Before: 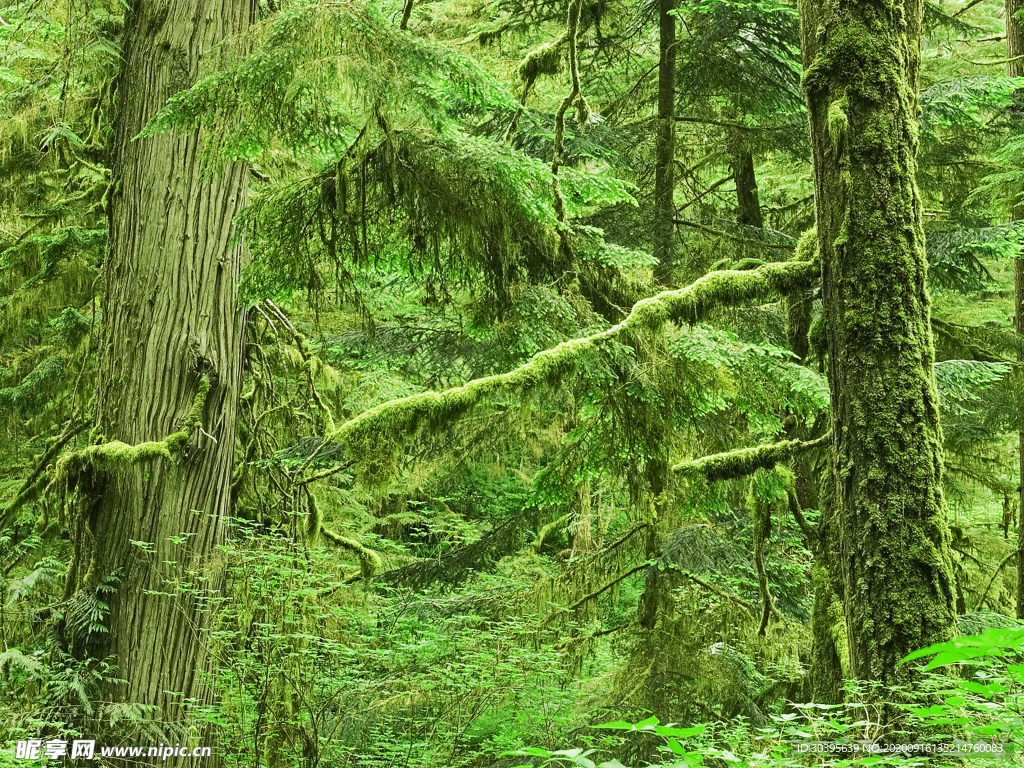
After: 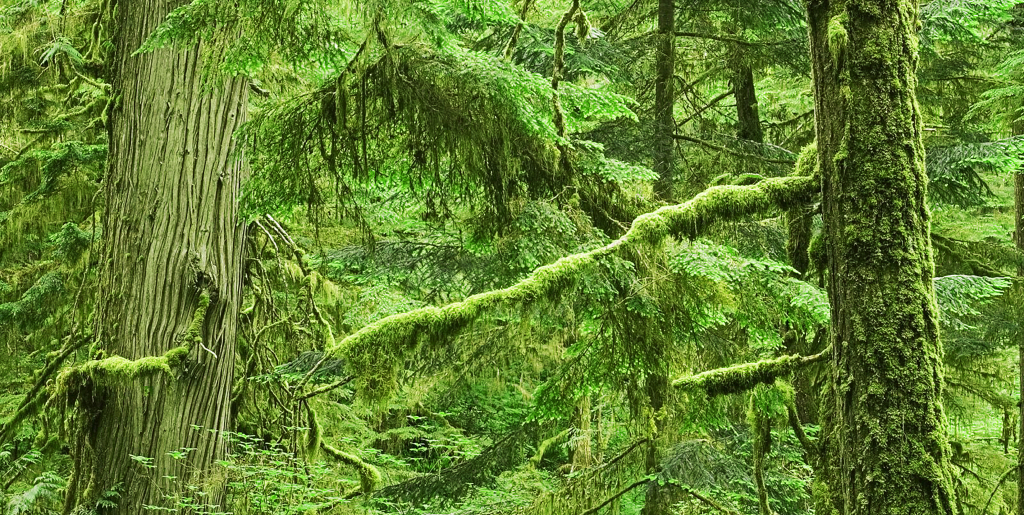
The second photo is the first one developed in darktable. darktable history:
crop: top 11.13%, bottom 21.701%
